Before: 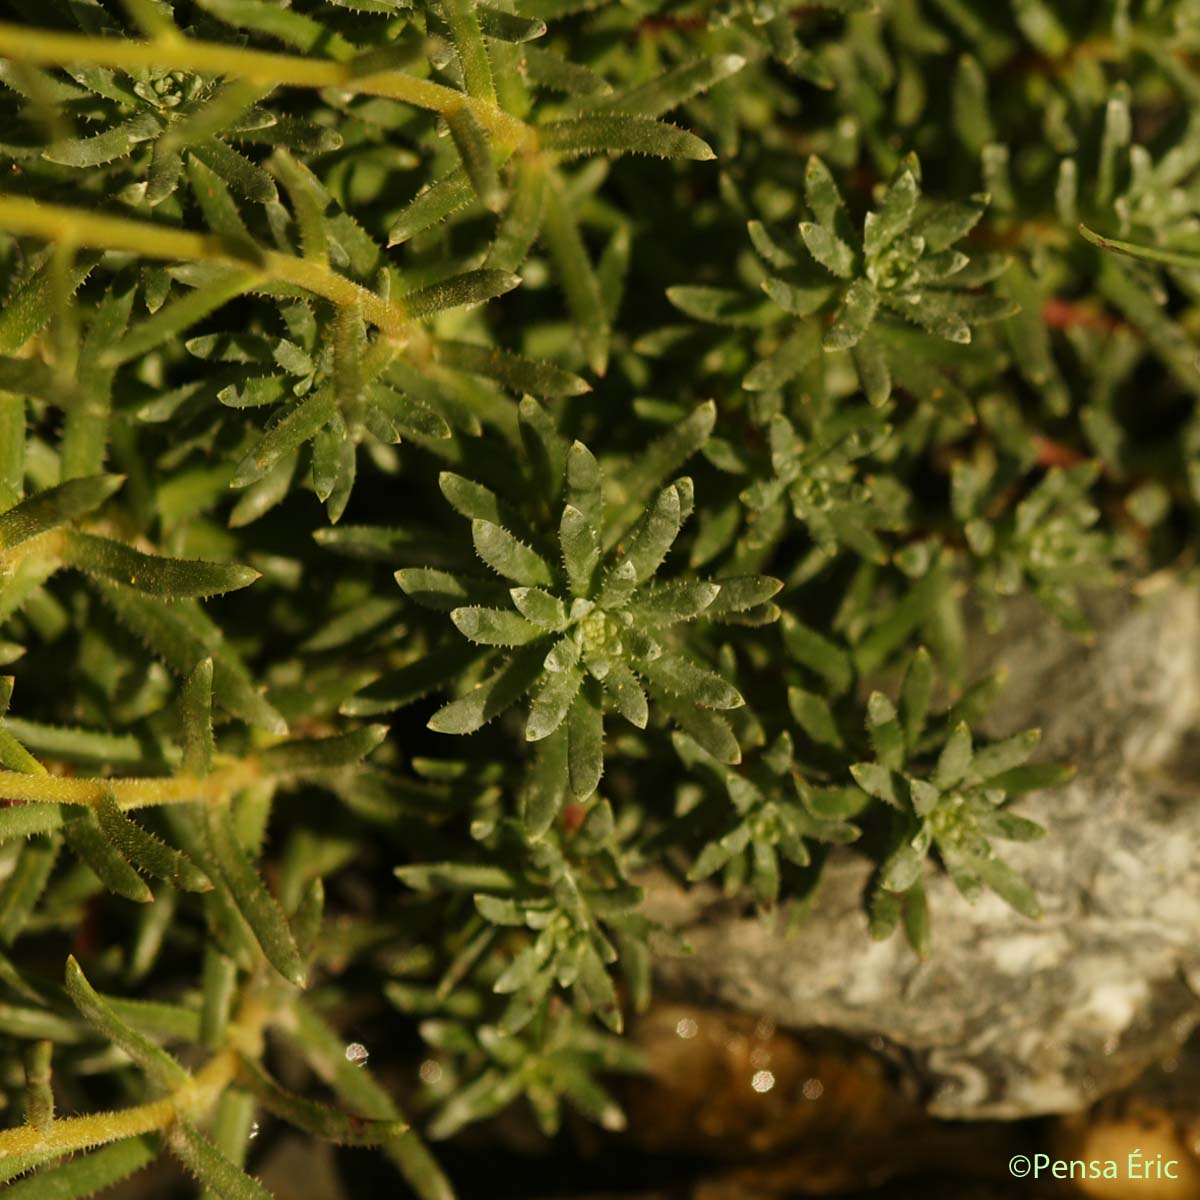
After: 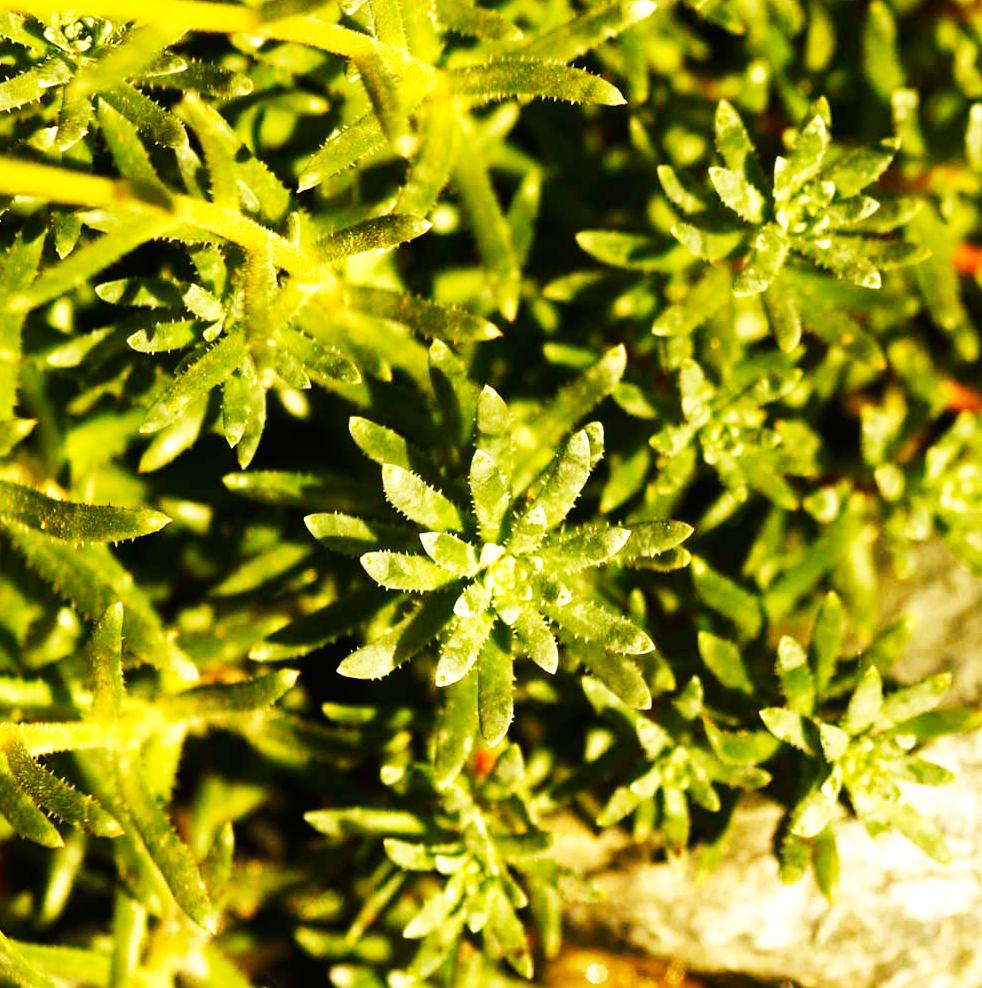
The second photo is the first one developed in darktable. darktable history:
color balance rgb: perceptual saturation grading › global saturation 0.337%, perceptual brilliance grading › global brilliance 30.684%
base curve: curves: ch0 [(0, 0) (0.007, 0.004) (0.027, 0.03) (0.046, 0.07) (0.207, 0.54) (0.442, 0.872) (0.673, 0.972) (1, 1)], preserve colors none
crop and rotate: left 7.579%, top 4.59%, right 10.543%, bottom 13.04%
